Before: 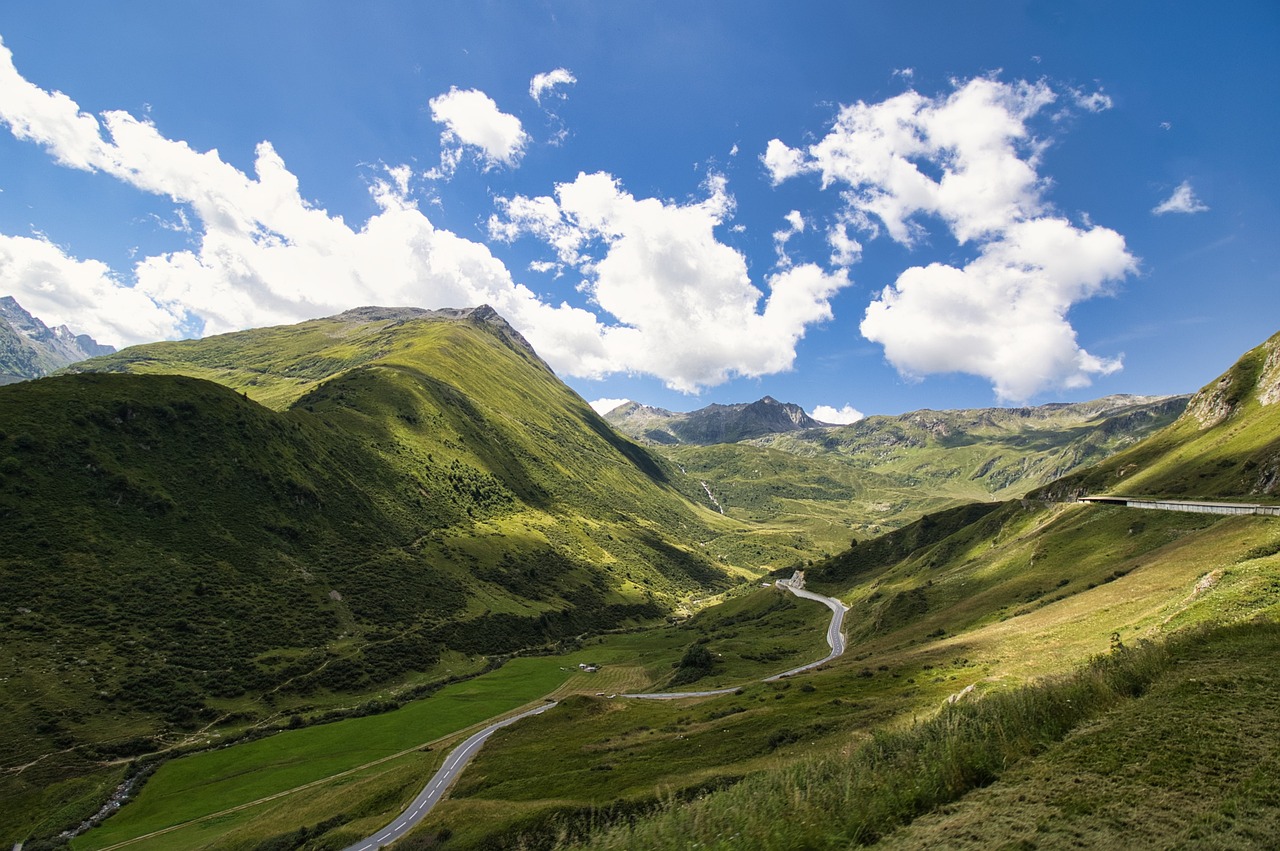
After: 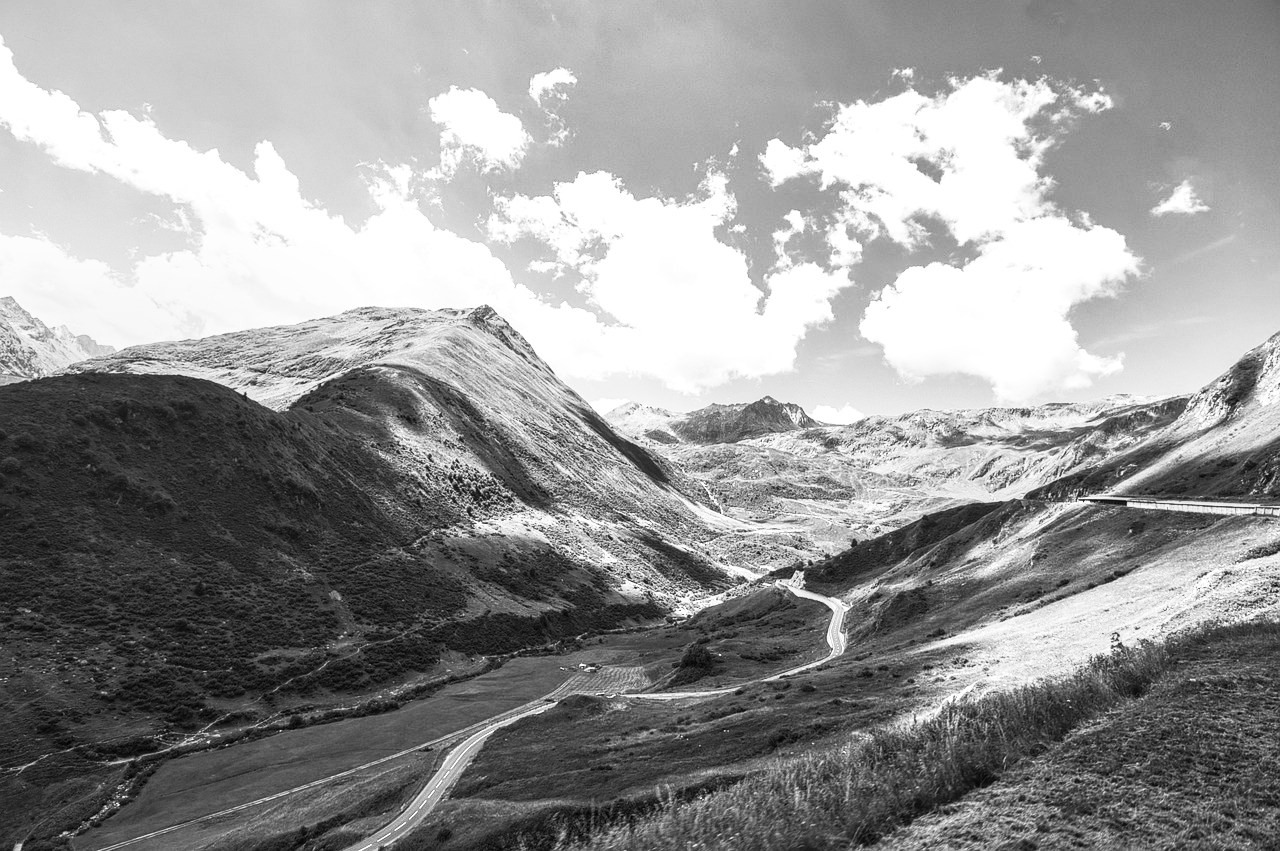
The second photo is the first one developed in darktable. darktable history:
contrast brightness saturation: contrast 0.53, brightness 0.47, saturation -1
local contrast: on, module defaults
